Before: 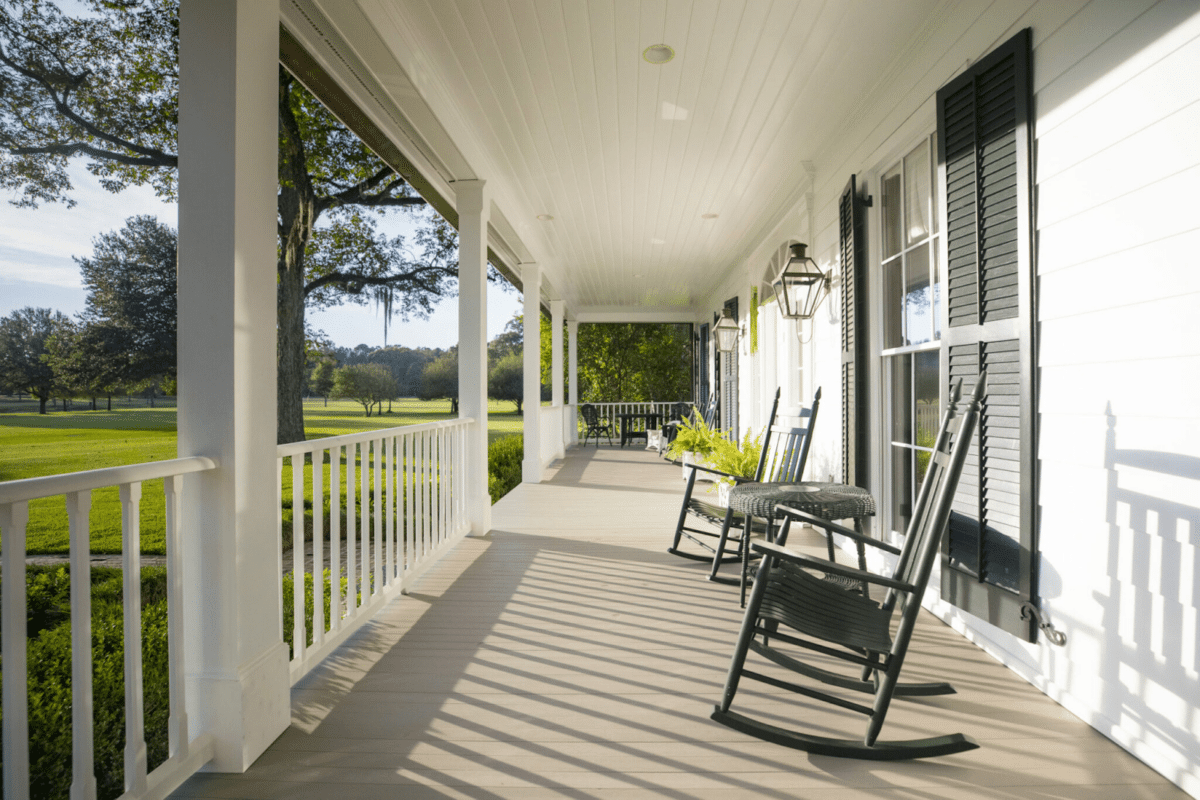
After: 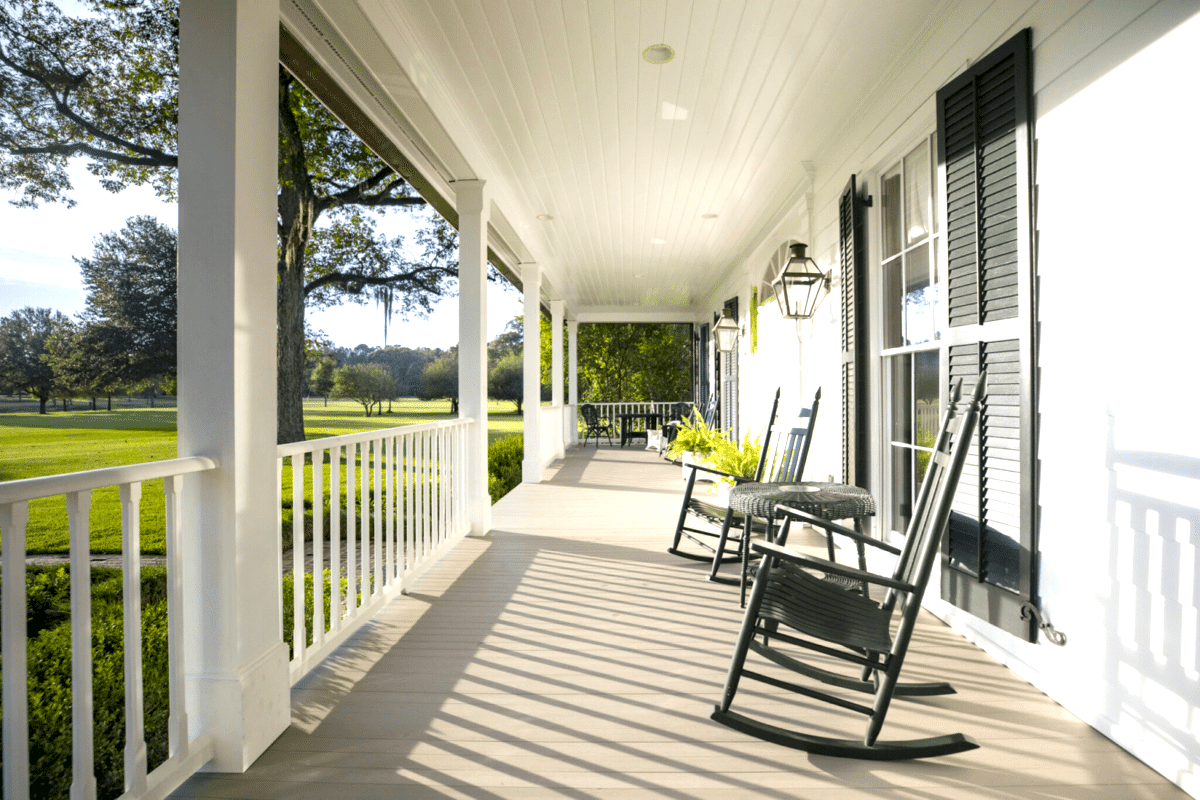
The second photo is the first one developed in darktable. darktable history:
exposure: black level correction 0.001, exposure 0.5 EV, compensate highlight preservation false
contrast equalizer: y [[0.528 ×6], [0.514 ×6], [0.362 ×6], [0 ×6], [0 ×6]]
